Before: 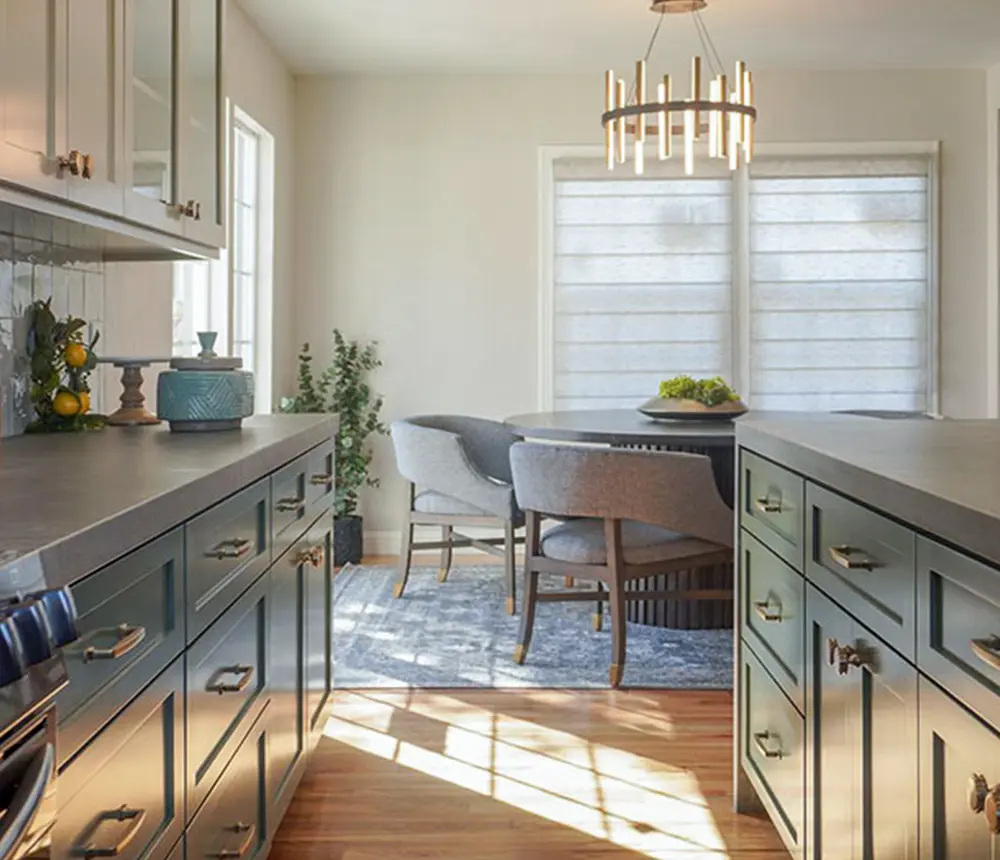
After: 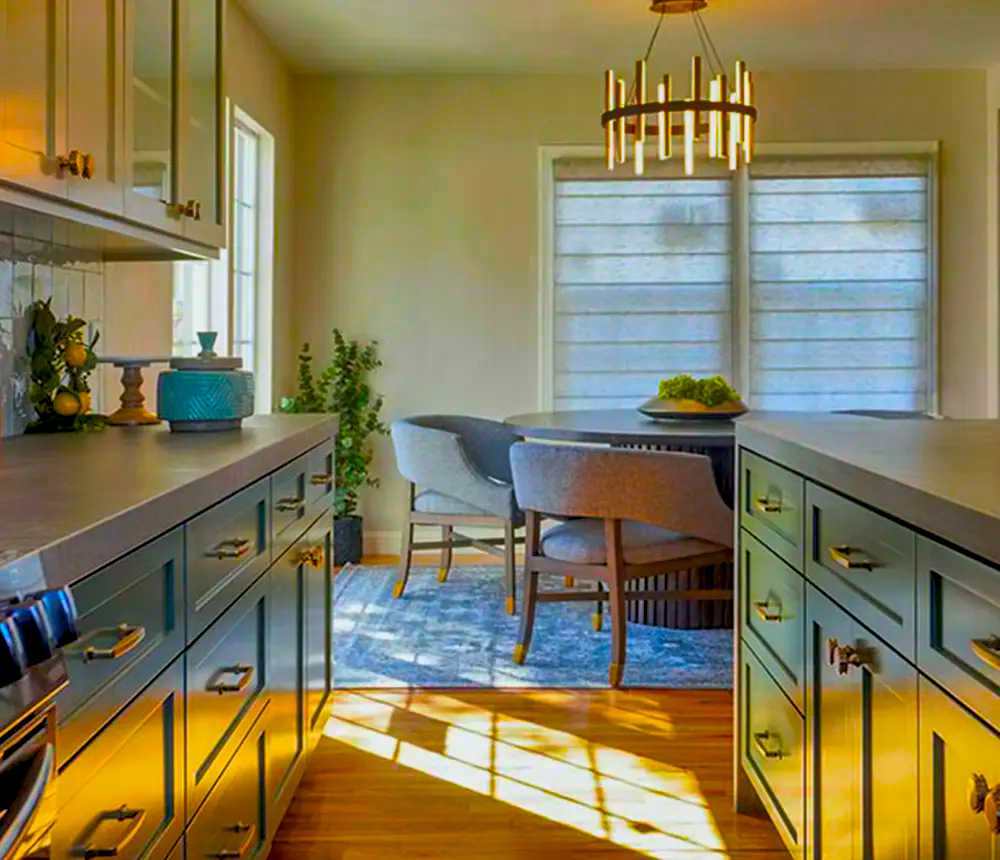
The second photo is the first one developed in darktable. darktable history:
shadows and highlights: shadows 78.91, white point adjustment -9.07, highlights -61.39, soften with gaussian
exposure: exposure 0.172 EV, compensate exposure bias true, compensate highlight preservation false
color balance rgb: global offset › luminance -1.447%, linear chroma grading › highlights 99.919%, linear chroma grading › global chroma 23.927%, perceptual saturation grading › global saturation 37.122%, global vibrance 9.244%
